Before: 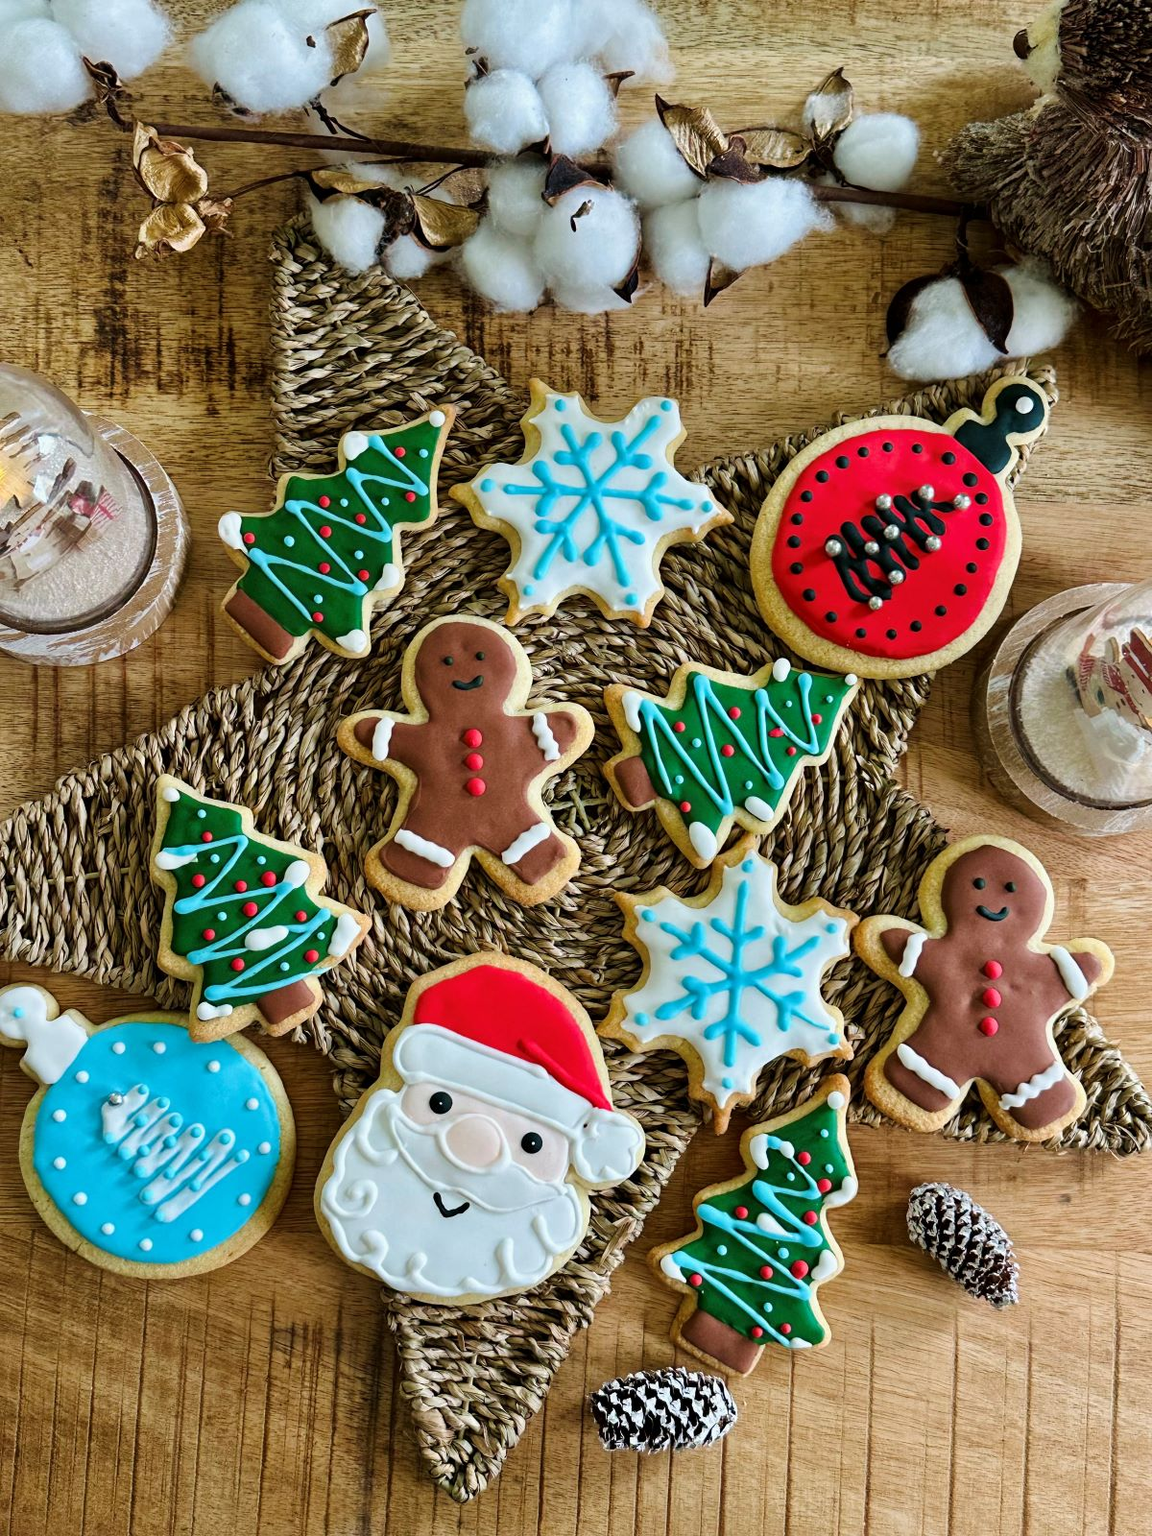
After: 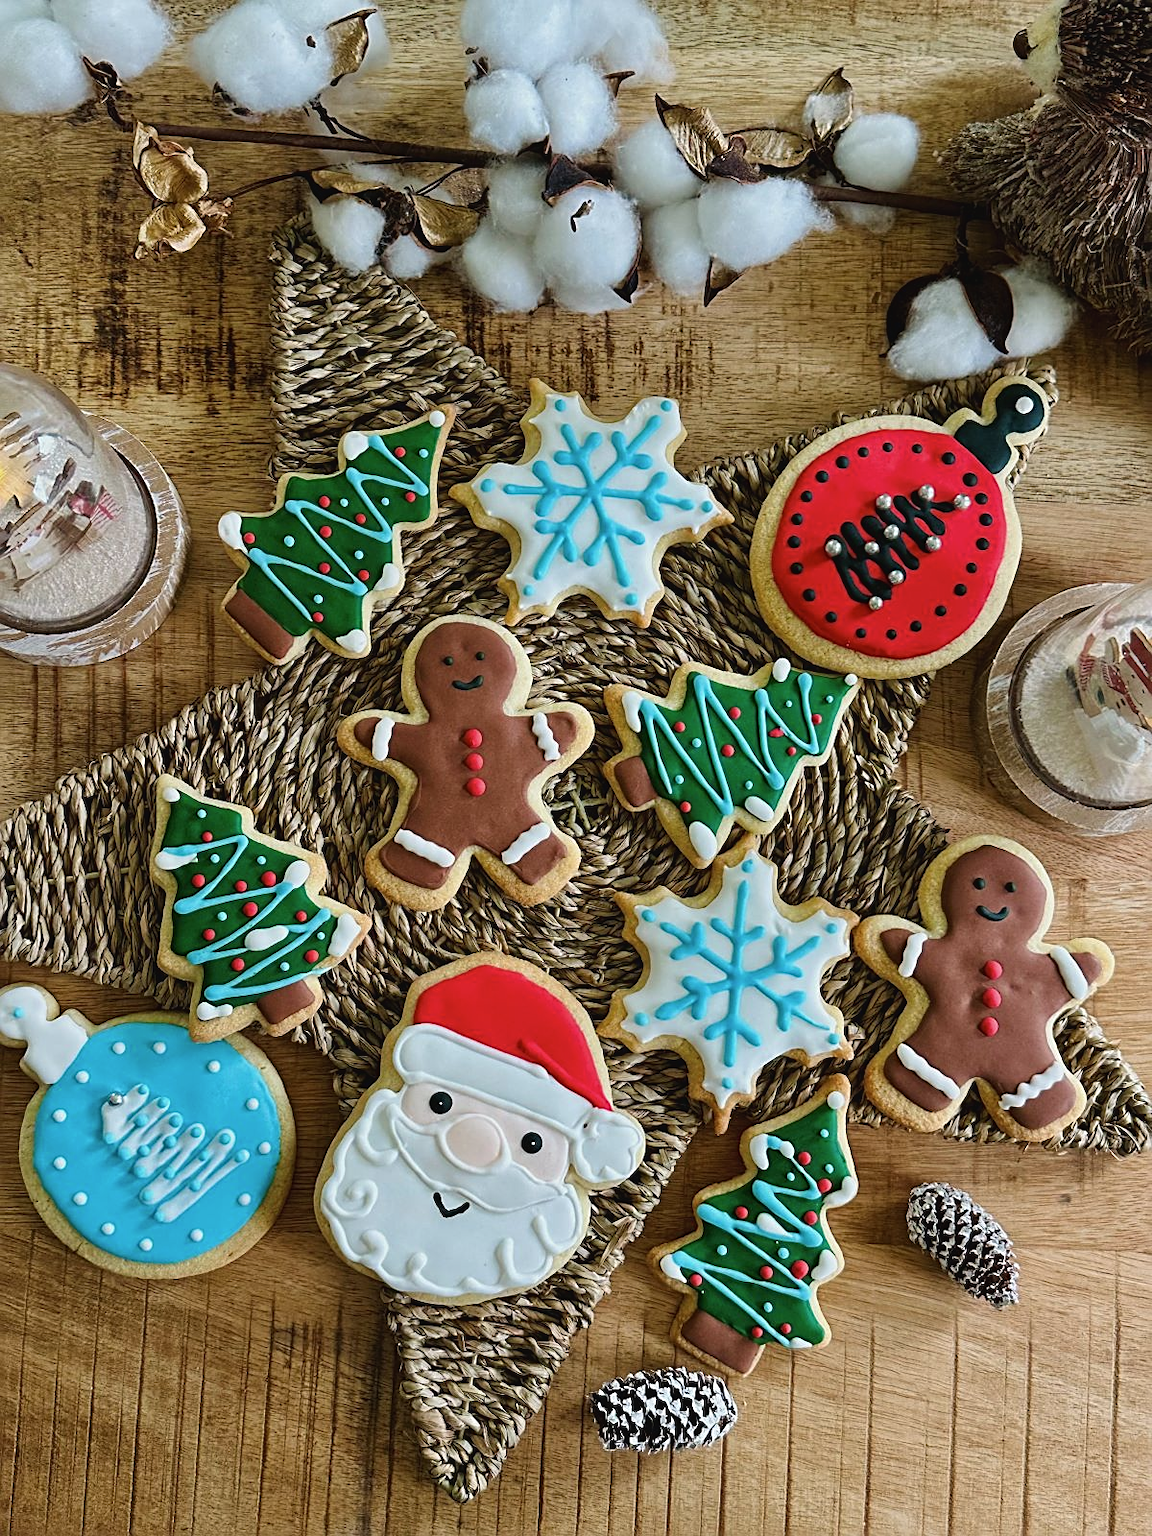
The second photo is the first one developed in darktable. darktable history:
sharpen: on, module defaults
contrast brightness saturation: contrast -0.08, brightness -0.04, saturation -0.11
